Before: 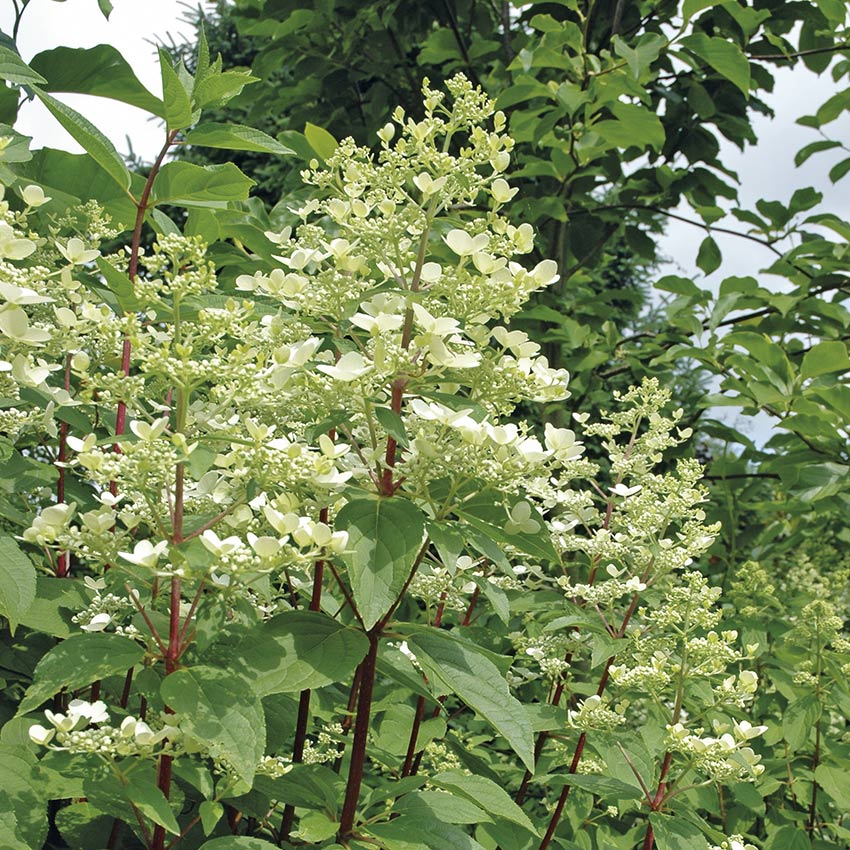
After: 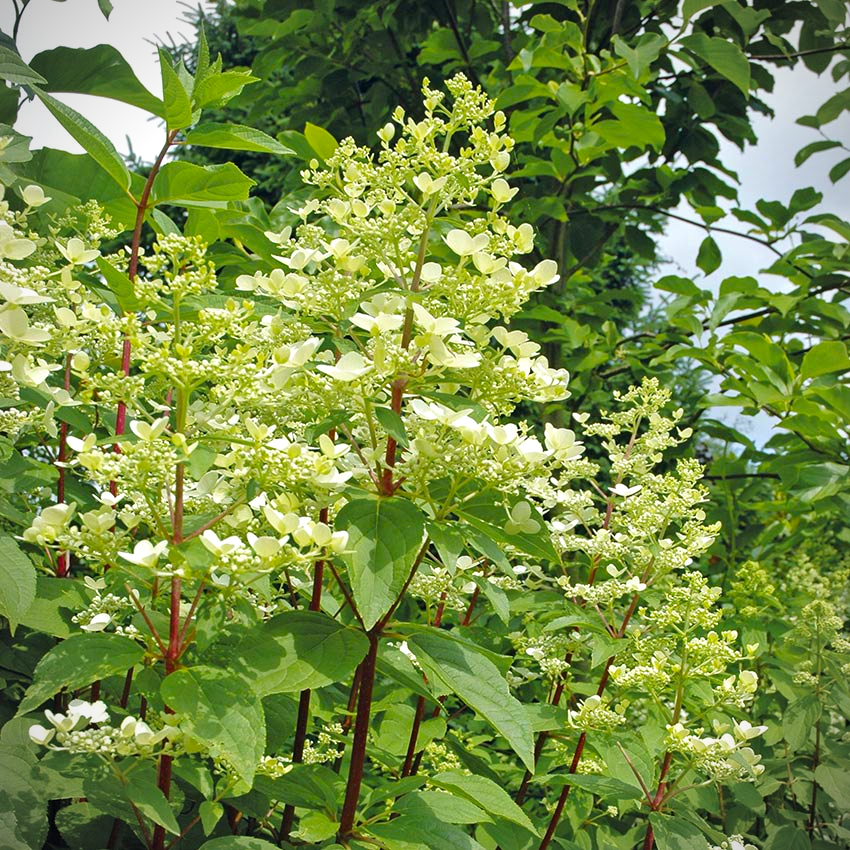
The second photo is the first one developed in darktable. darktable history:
exposure: exposure 0.074 EV, compensate exposure bias true, compensate highlight preservation false
velvia: strength 31.42%, mid-tones bias 0.205
vignetting: fall-off start 92.66%
